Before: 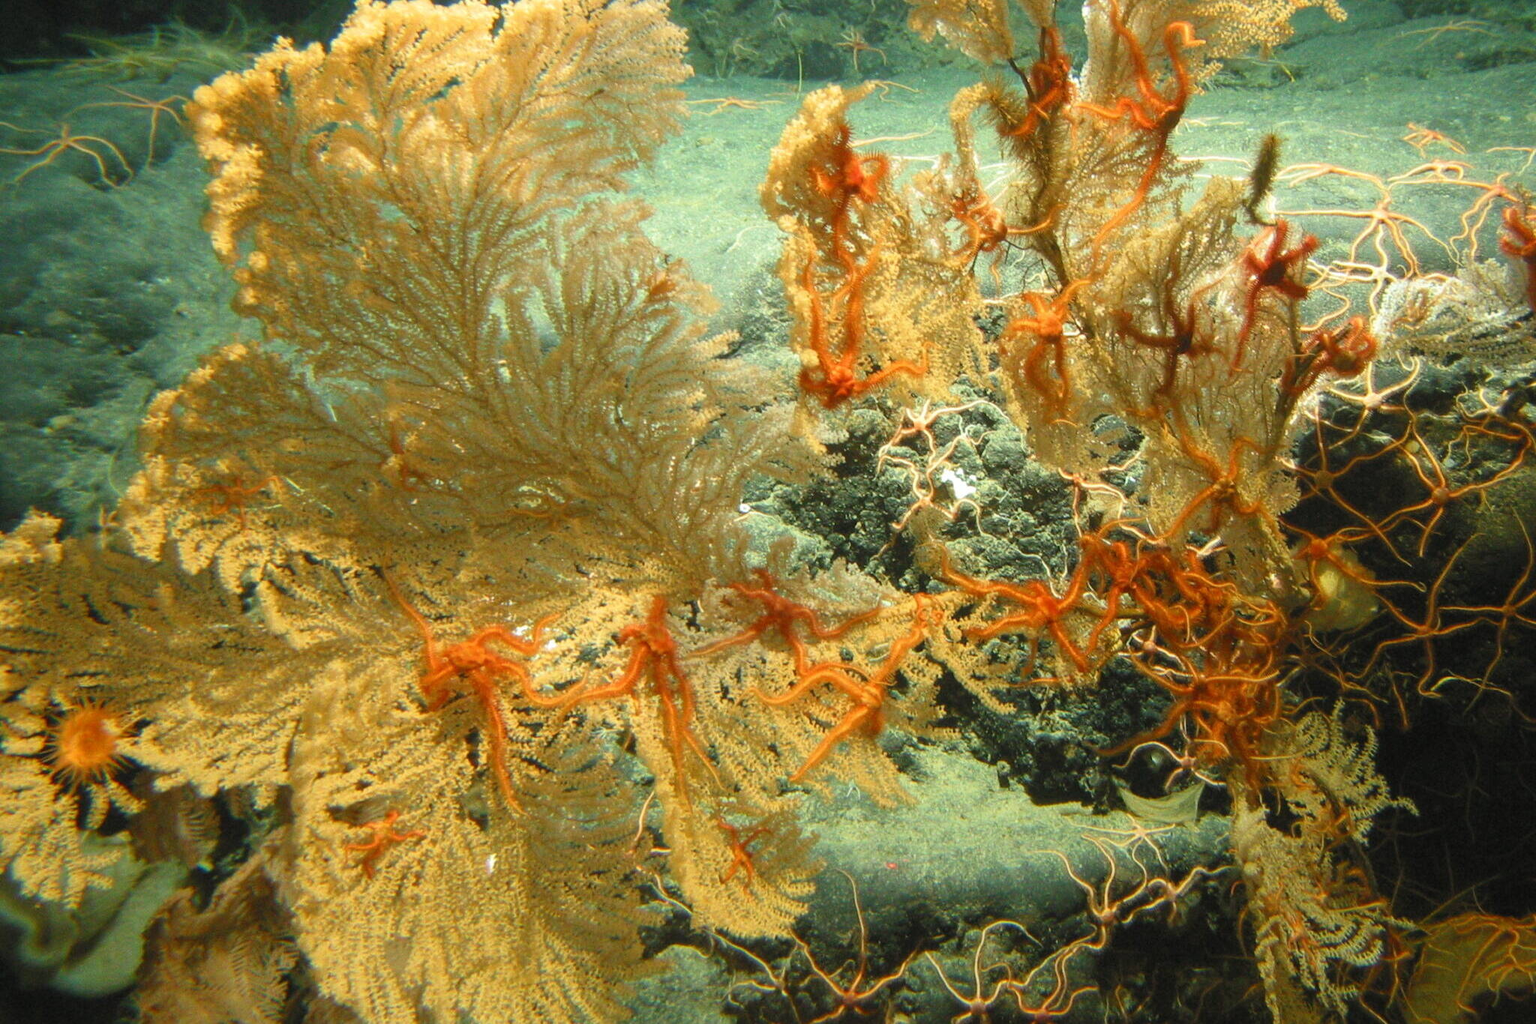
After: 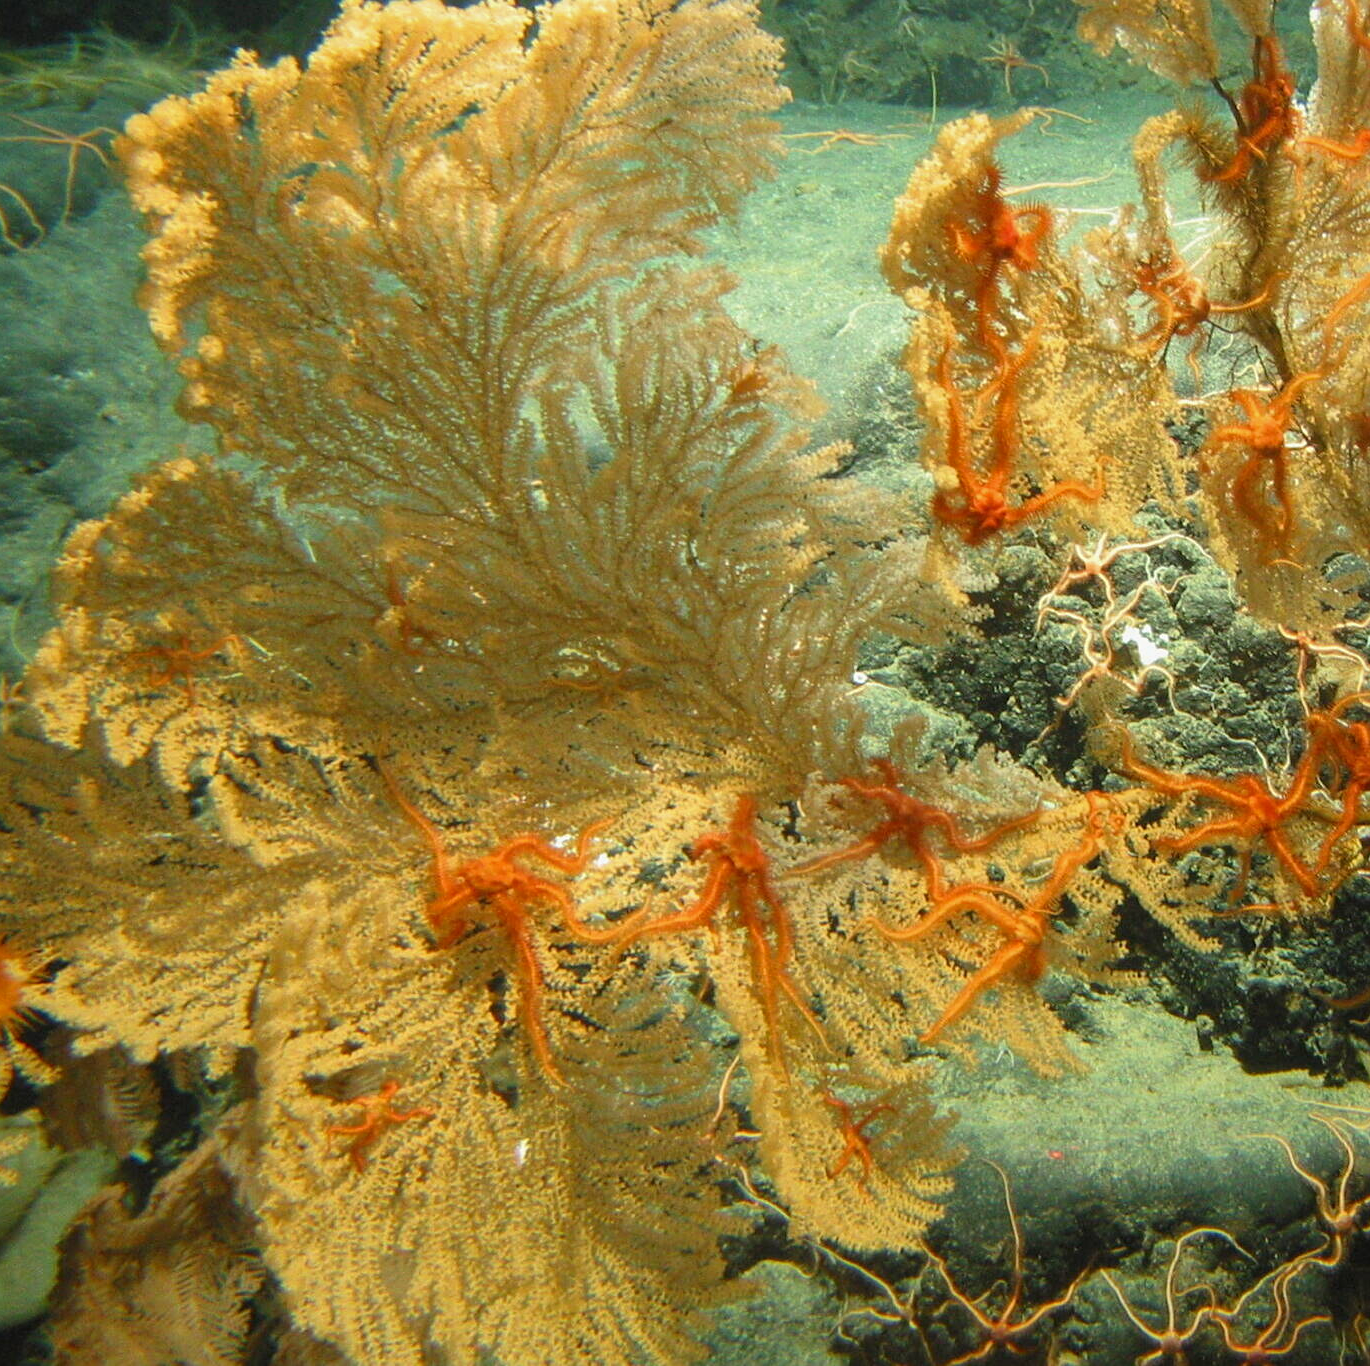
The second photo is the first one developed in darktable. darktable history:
sharpen: amount 0.202
crop and rotate: left 6.52%, right 26.564%
shadows and highlights: shadows -20.05, white point adjustment -2, highlights -34.94
